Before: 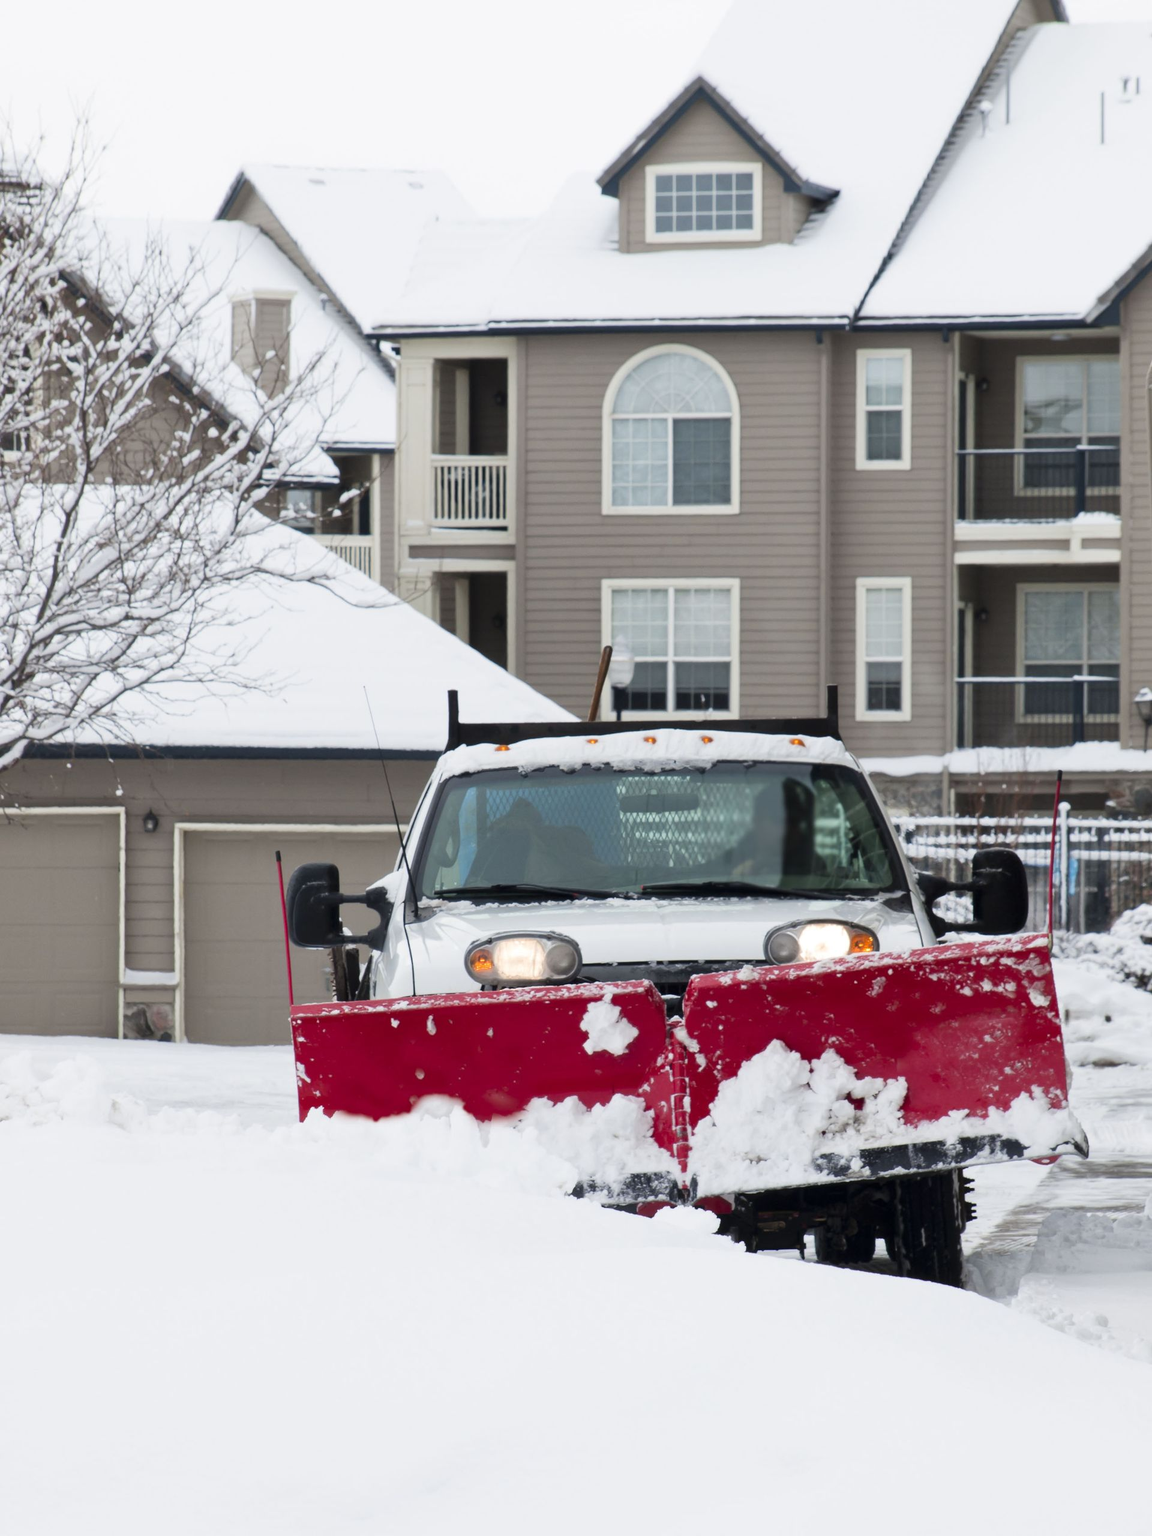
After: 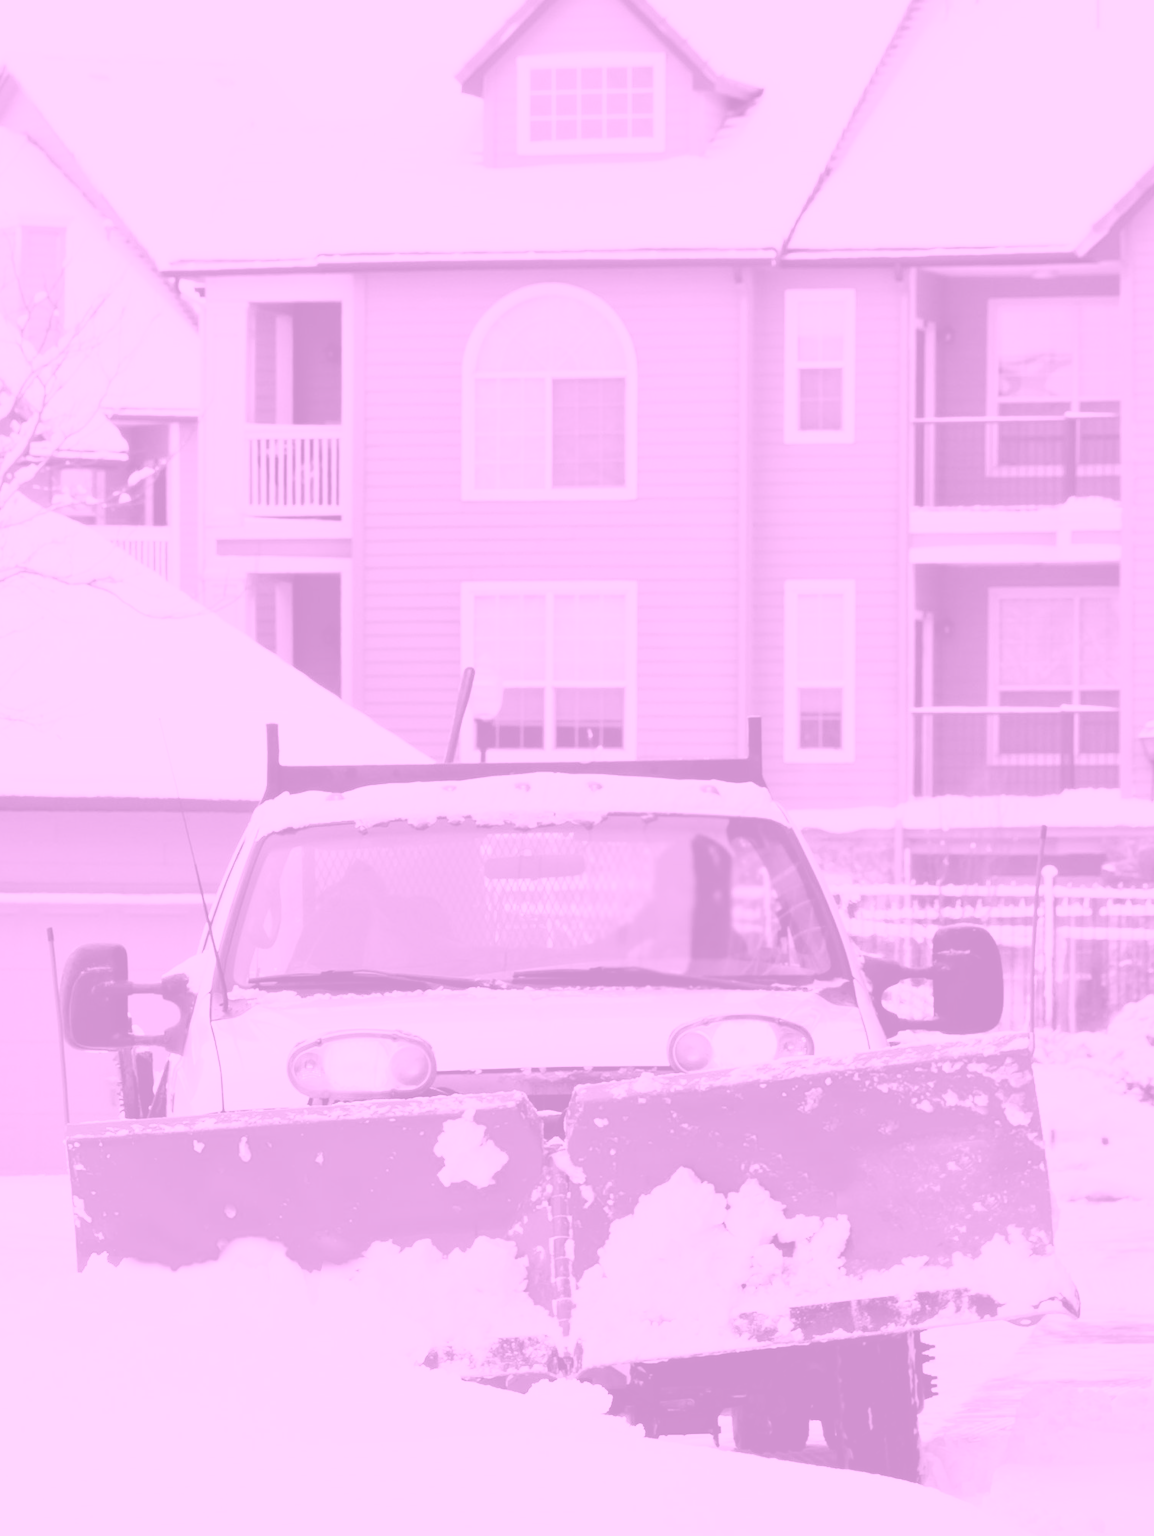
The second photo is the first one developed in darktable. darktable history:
filmic rgb: black relative exposure -7.15 EV, white relative exposure 5.36 EV, hardness 3.02
colorize: hue 331.2°, saturation 75%, source mix 30.28%, lightness 70.52%, version 1
white balance: emerald 1
crop and rotate: left 20.74%, top 7.912%, right 0.375%, bottom 13.378%
